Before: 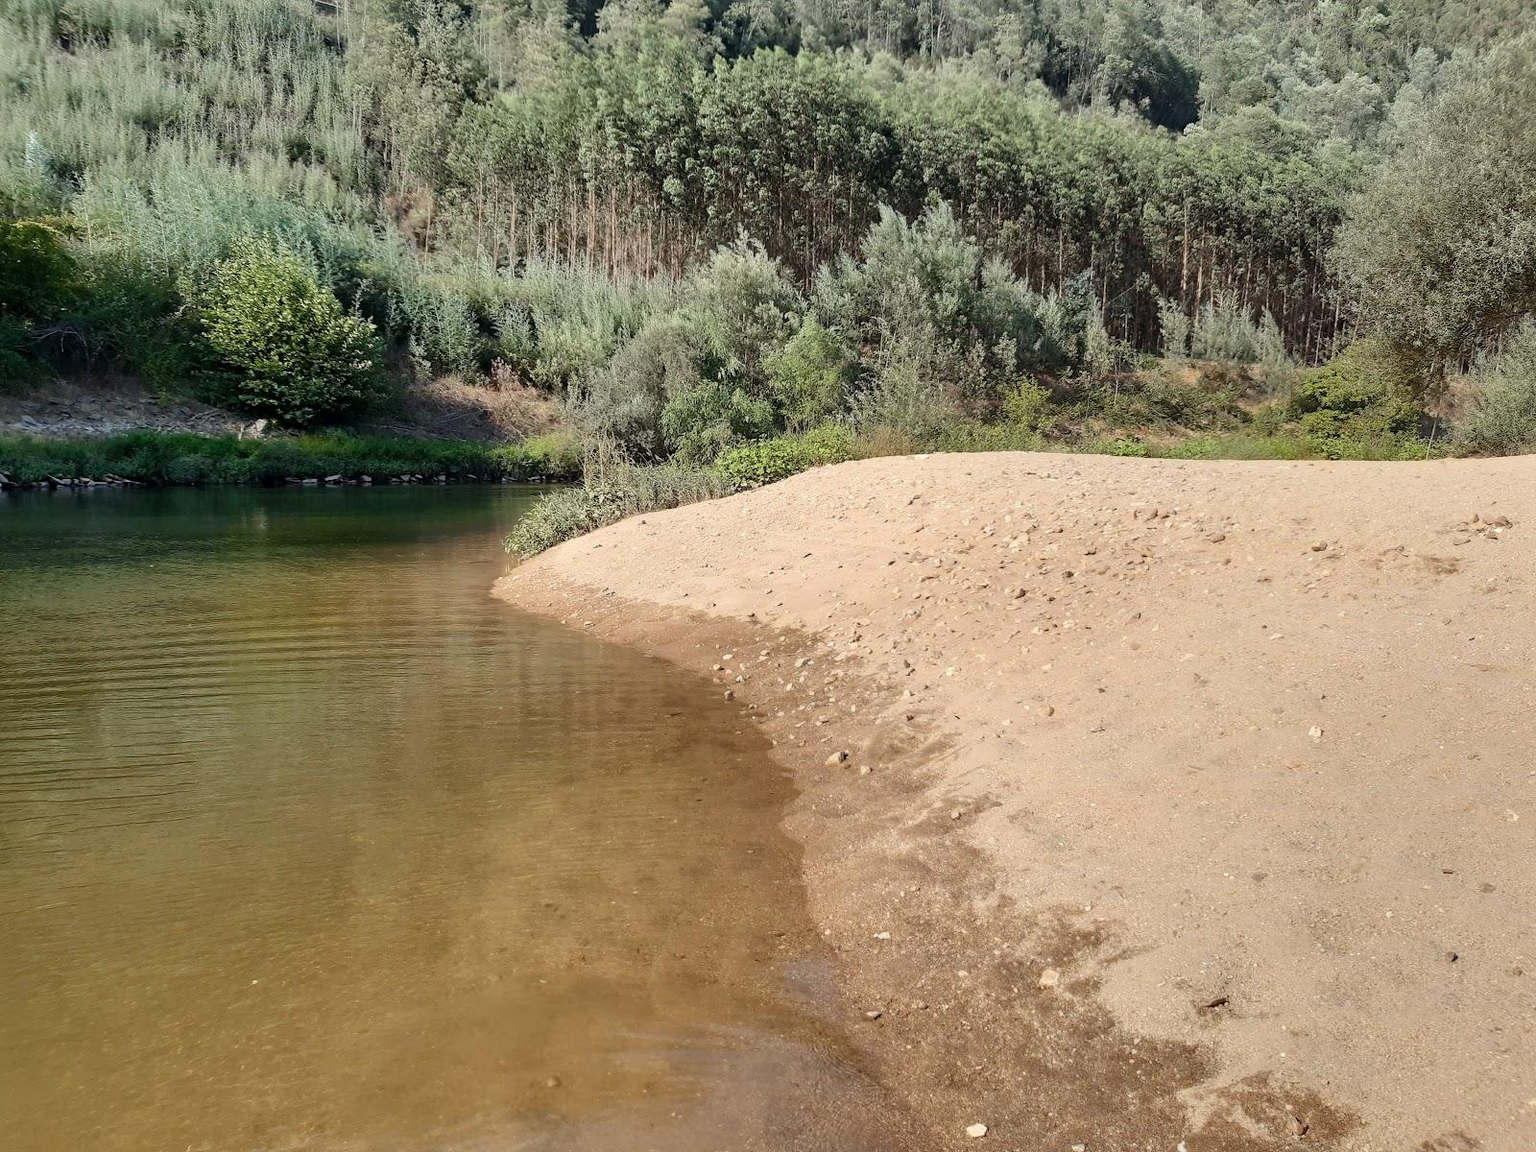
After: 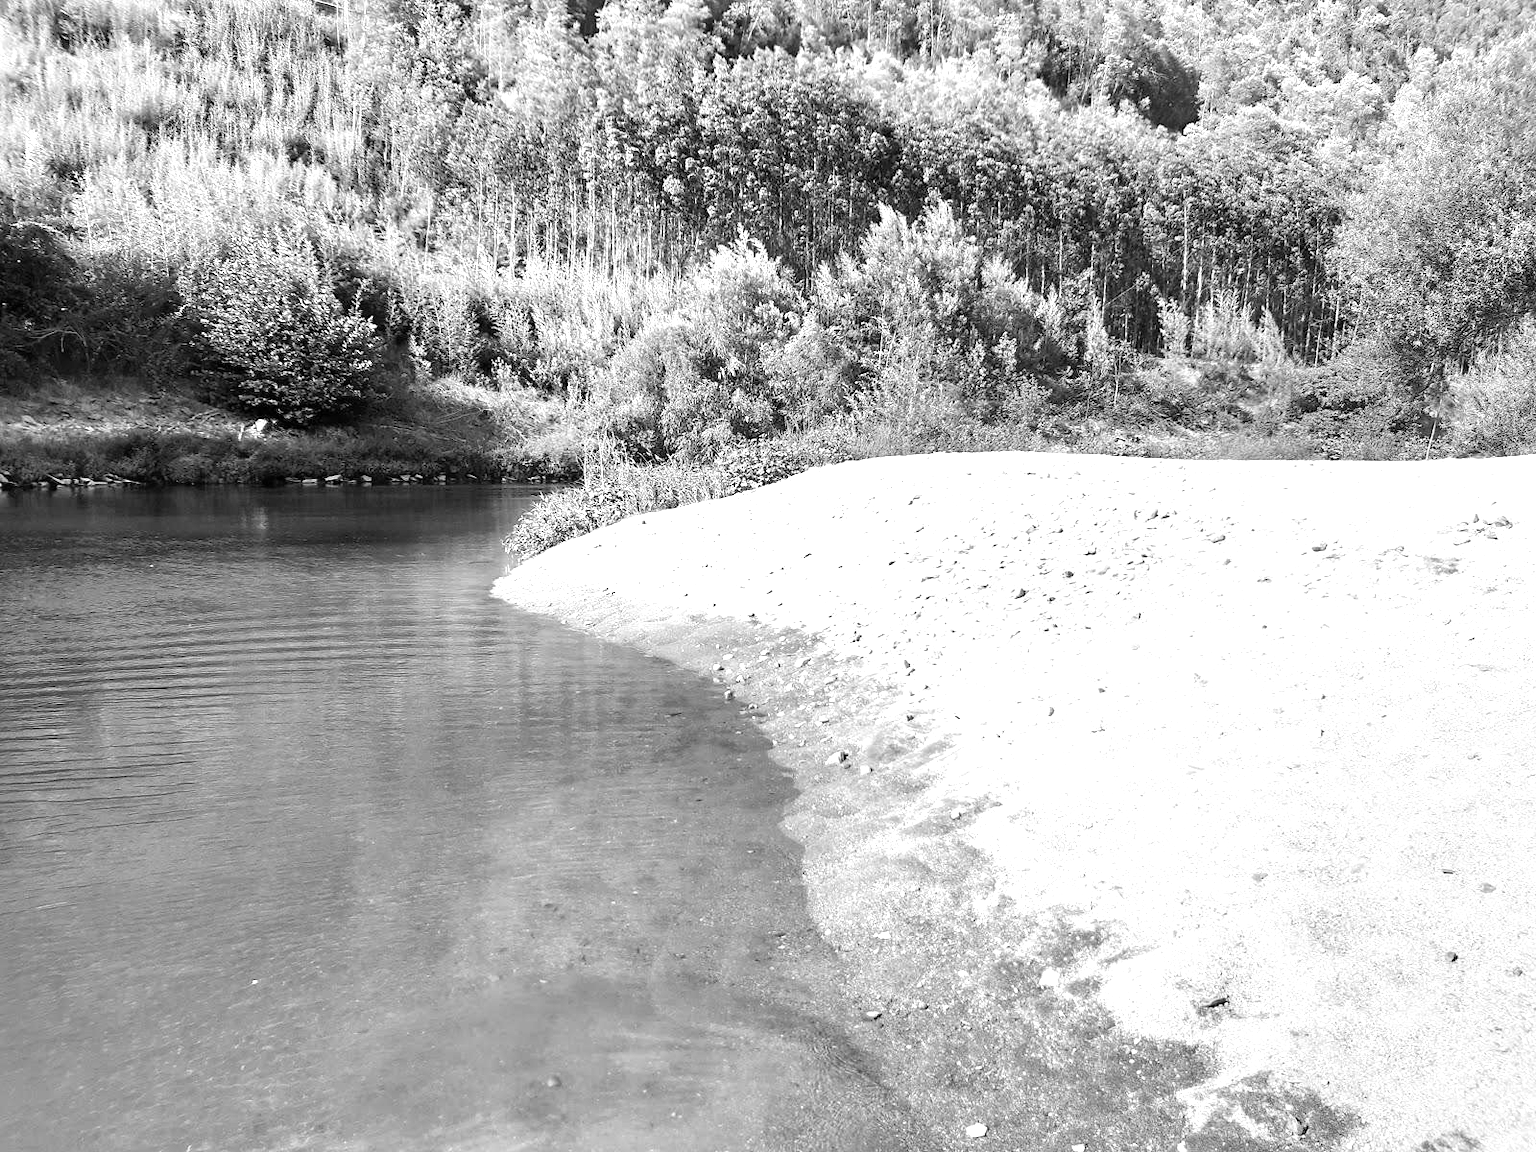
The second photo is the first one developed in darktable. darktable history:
color calibration: output gray [0.25, 0.35, 0.4, 0], illuminant as shot in camera, x 0.461, y 0.42, temperature 2669.98 K
levels: black 0.025%, levels [0, 0.394, 0.787]
